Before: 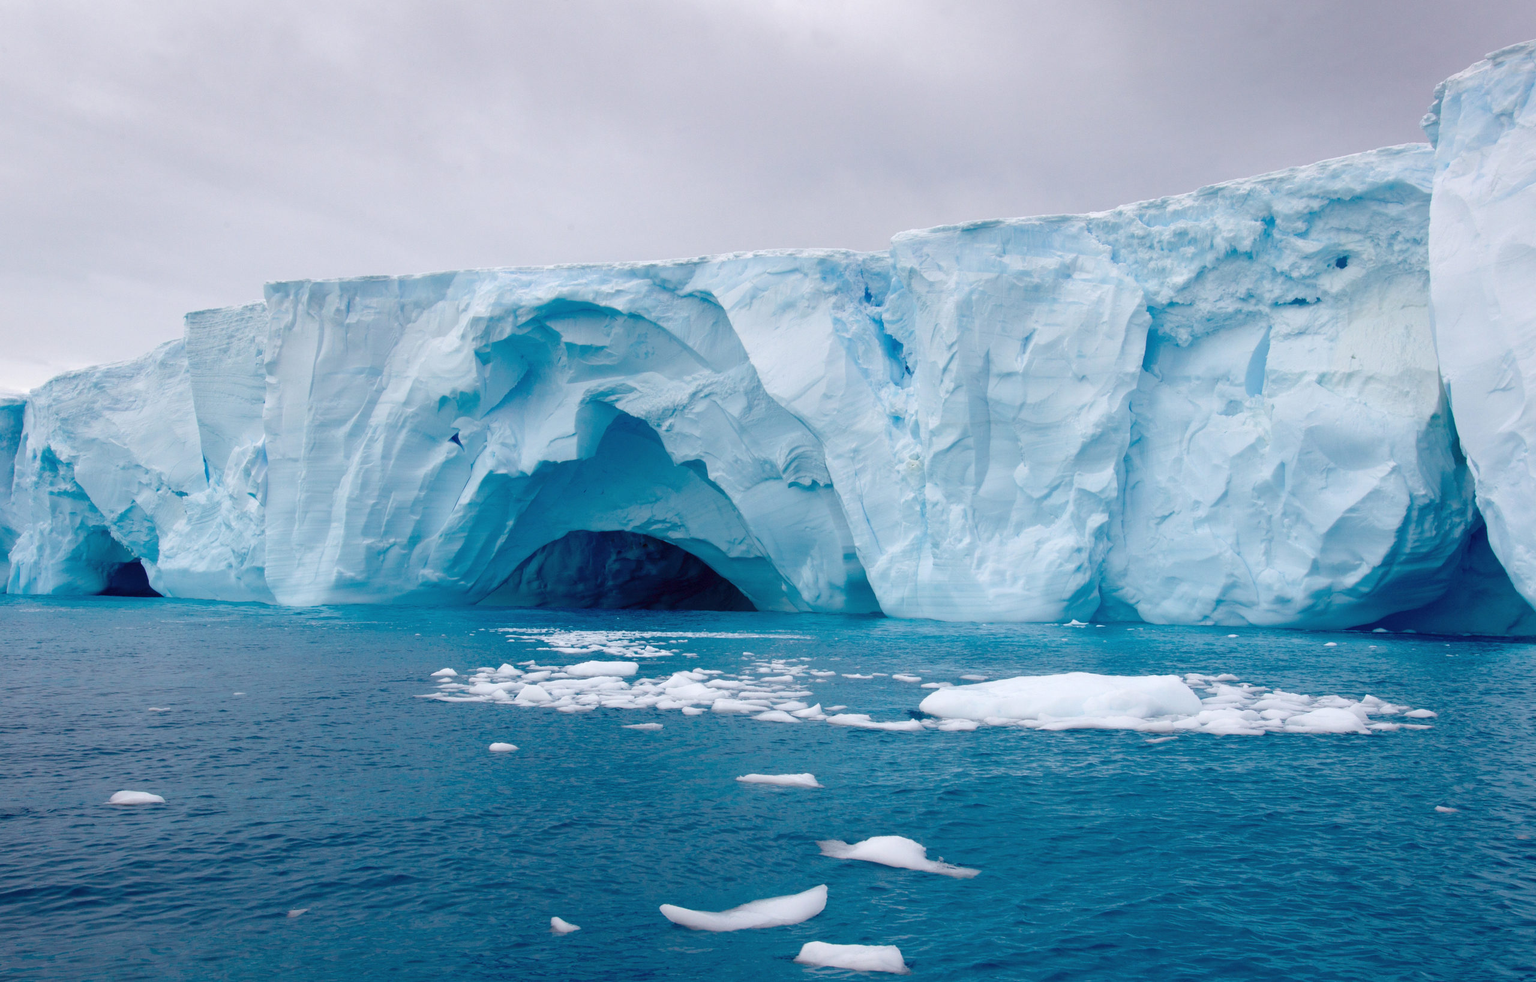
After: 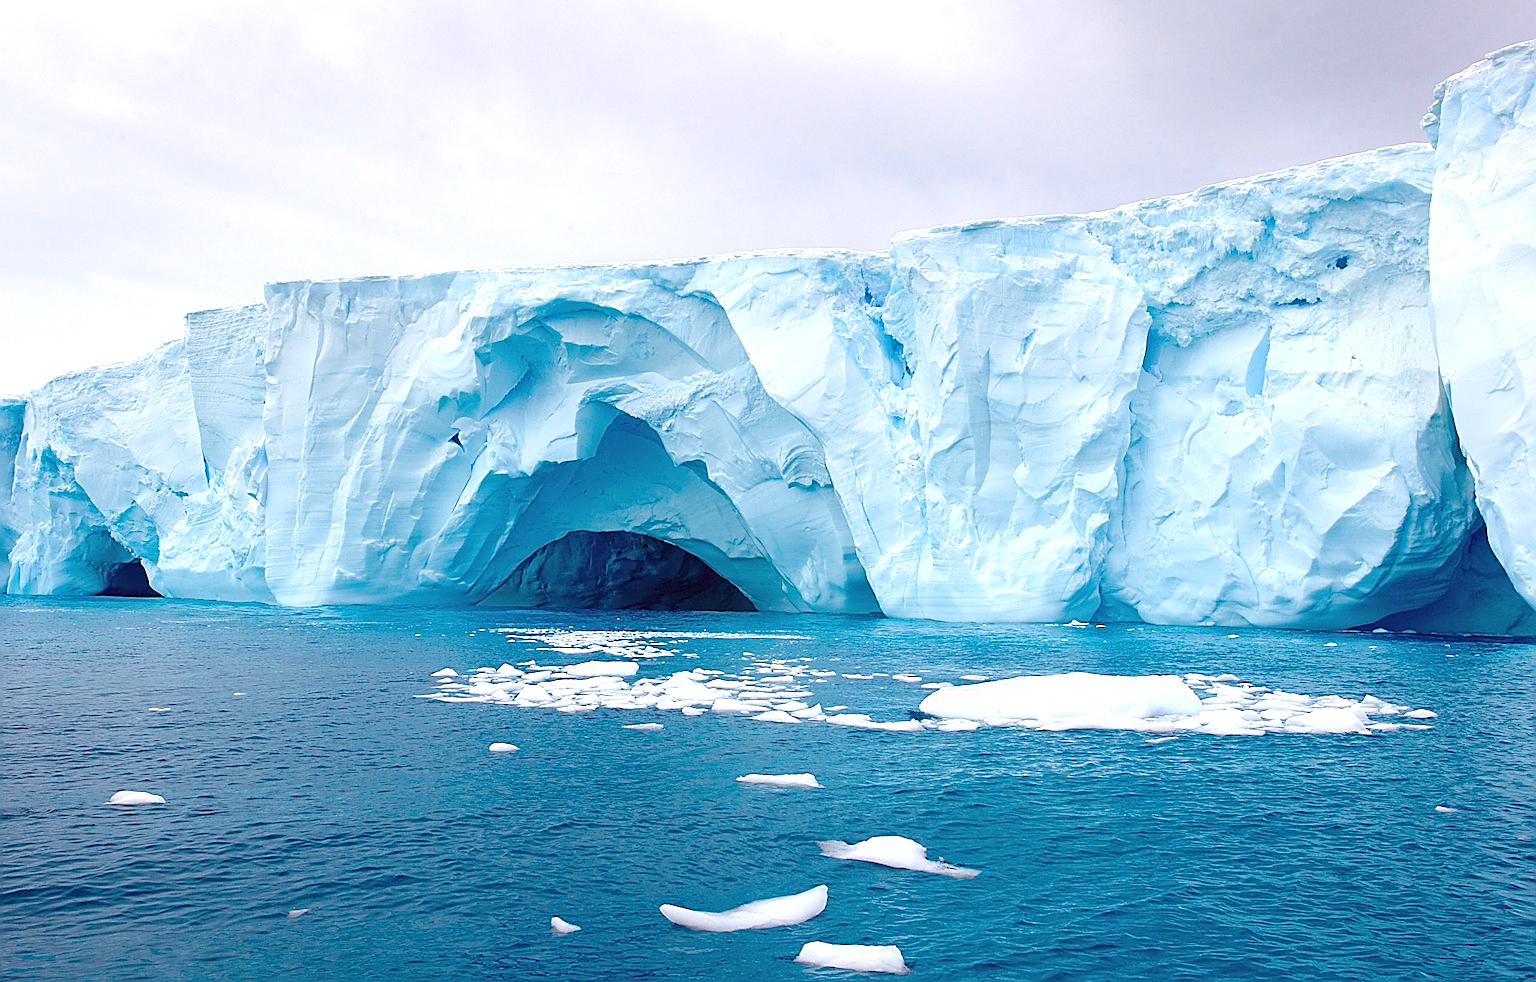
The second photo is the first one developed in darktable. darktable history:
exposure: exposure 0.6 EV, compensate highlight preservation false
sharpen: amount 1.99
